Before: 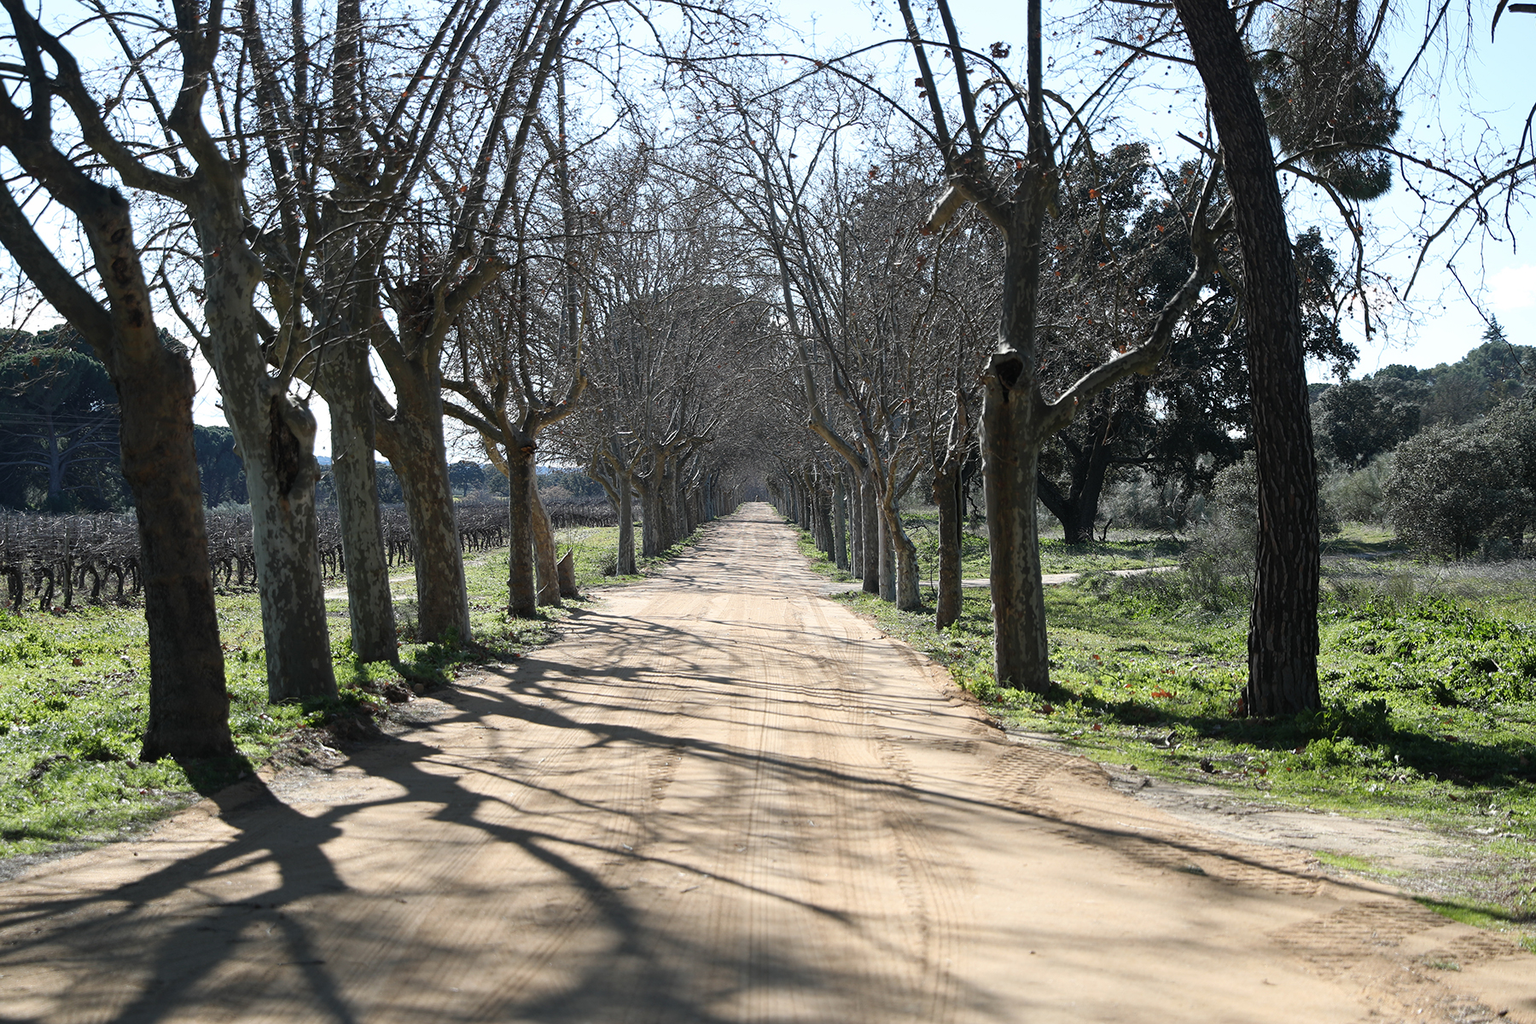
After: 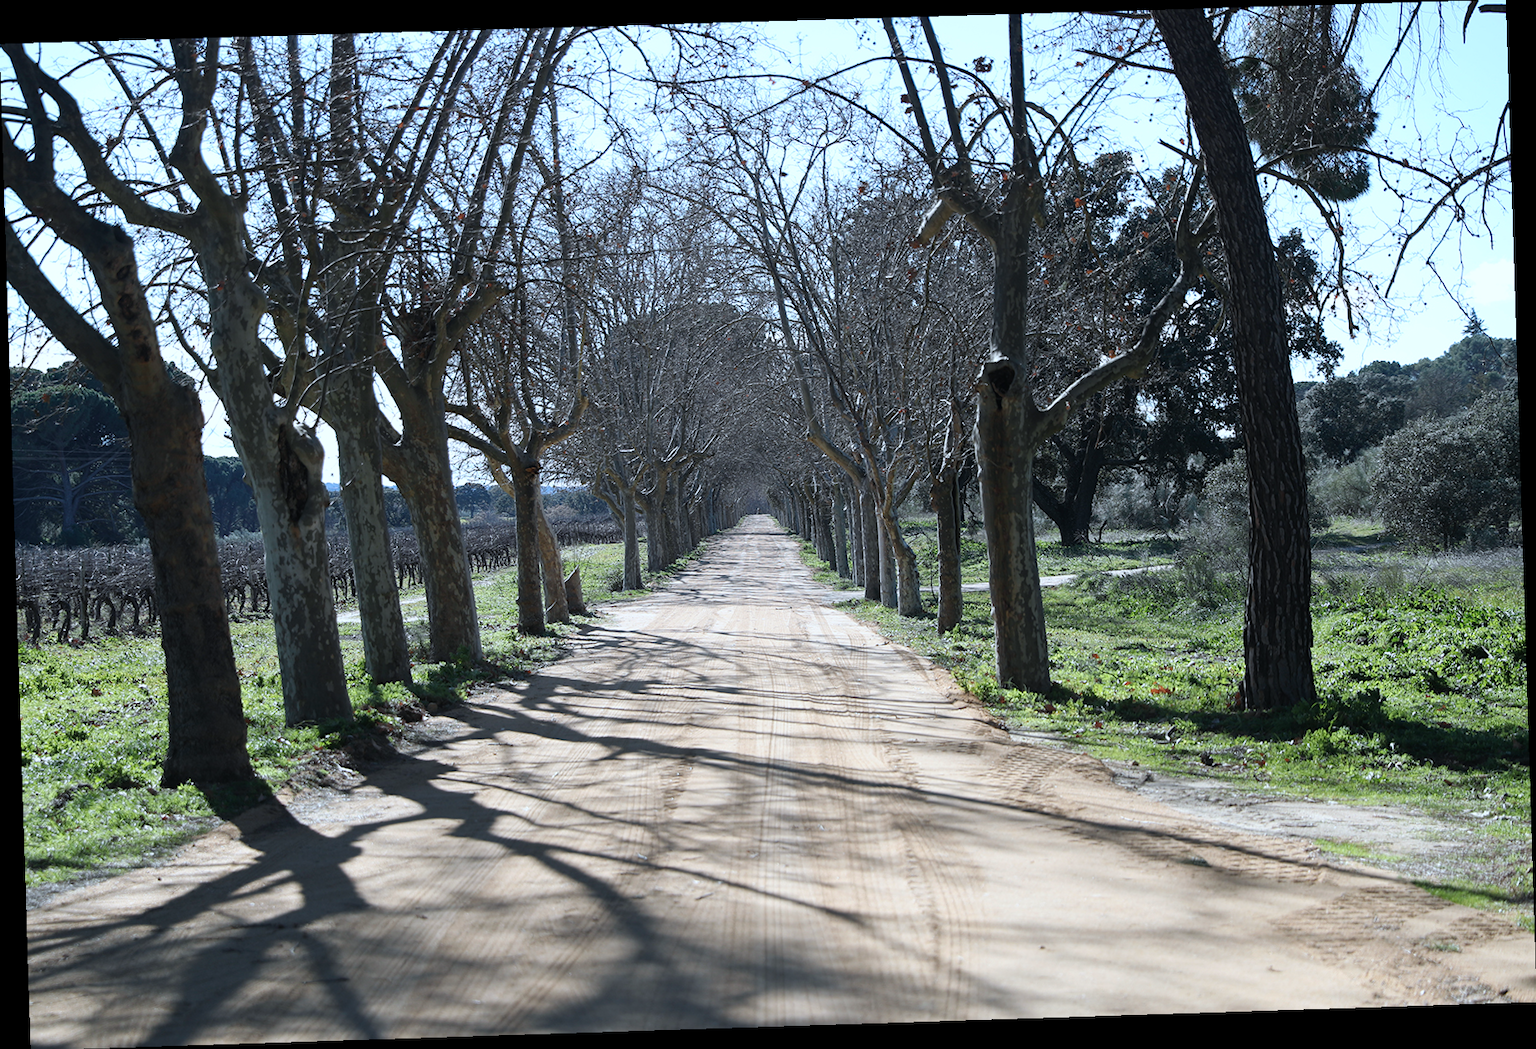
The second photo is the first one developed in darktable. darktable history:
color calibration: x 0.37, y 0.382, temperature 4313.32 K
rotate and perspective: rotation -1.77°, lens shift (horizontal) 0.004, automatic cropping off
